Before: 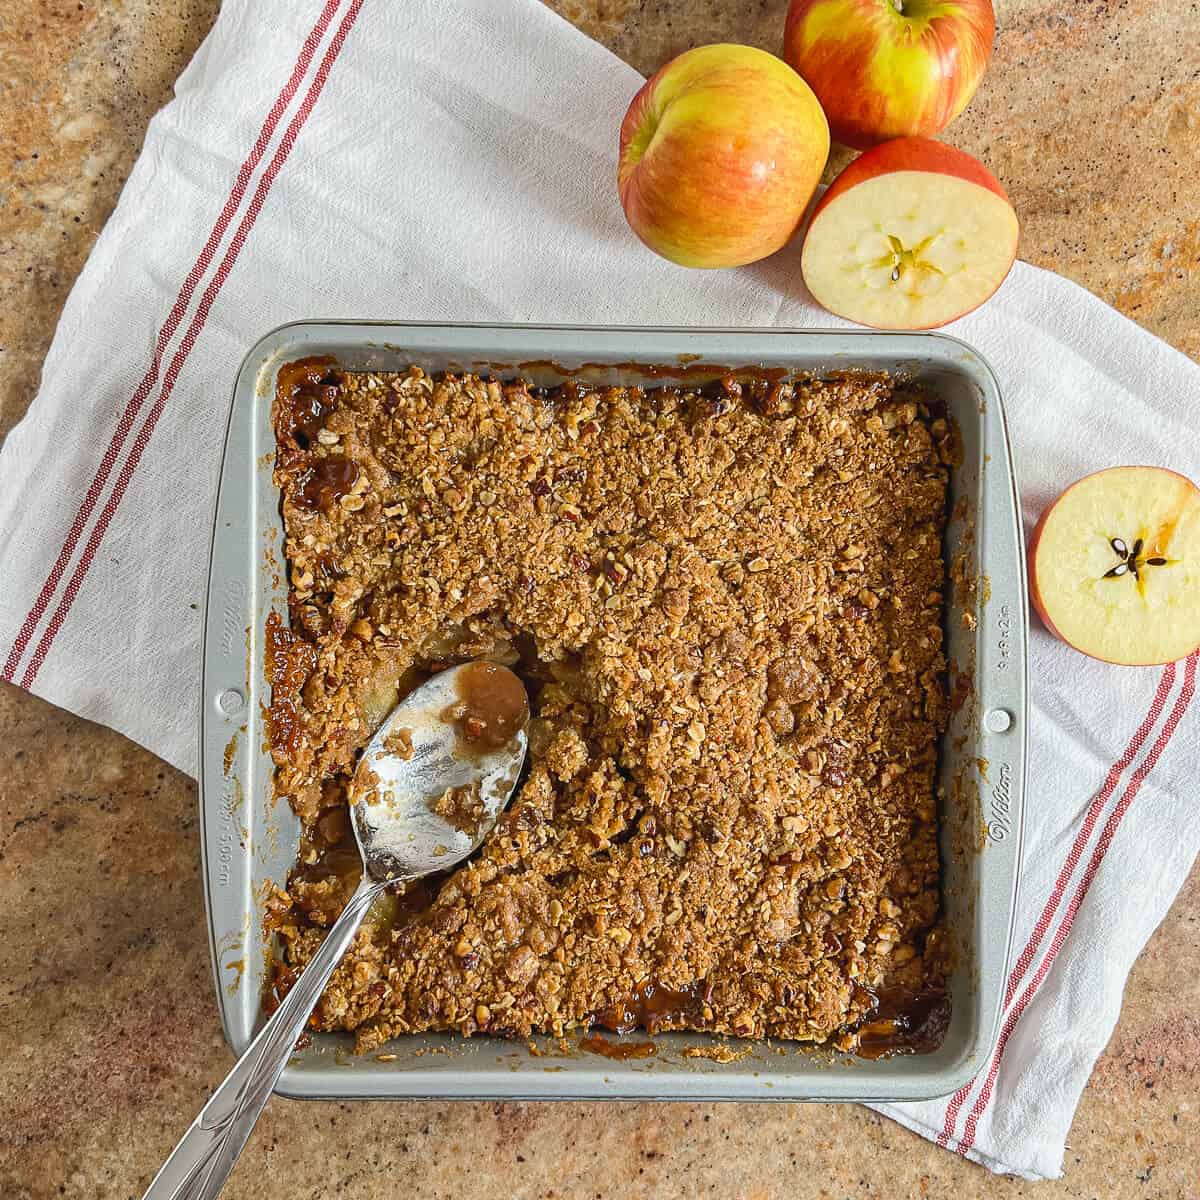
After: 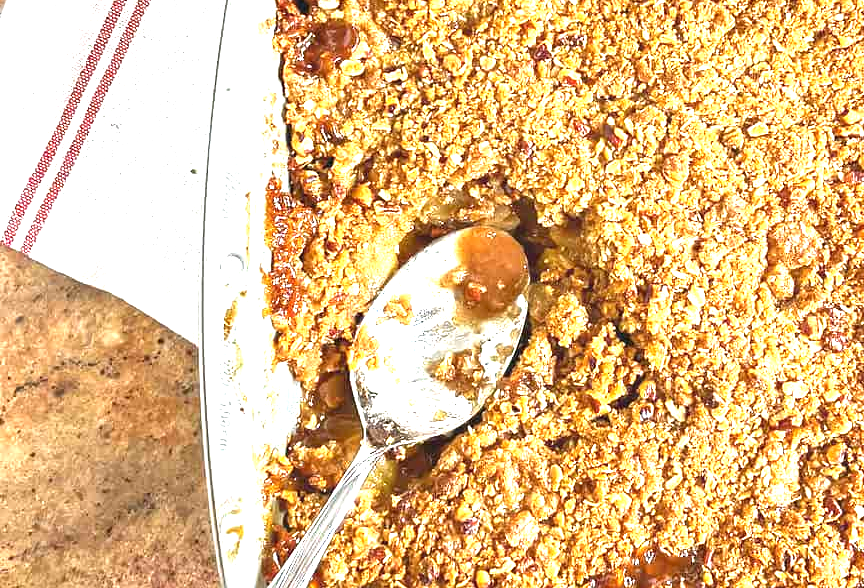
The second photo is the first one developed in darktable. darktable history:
exposure: black level correction 0, exposure 1.876 EV, compensate highlight preservation false
crop: top 36.277%, right 27.918%, bottom 14.688%
